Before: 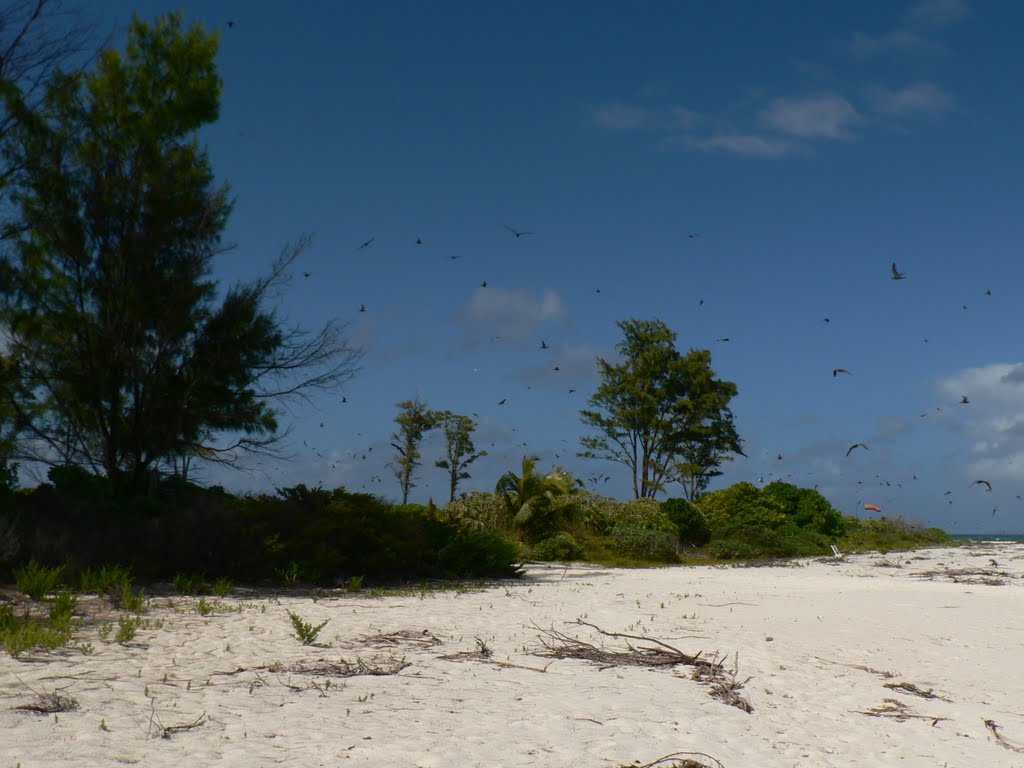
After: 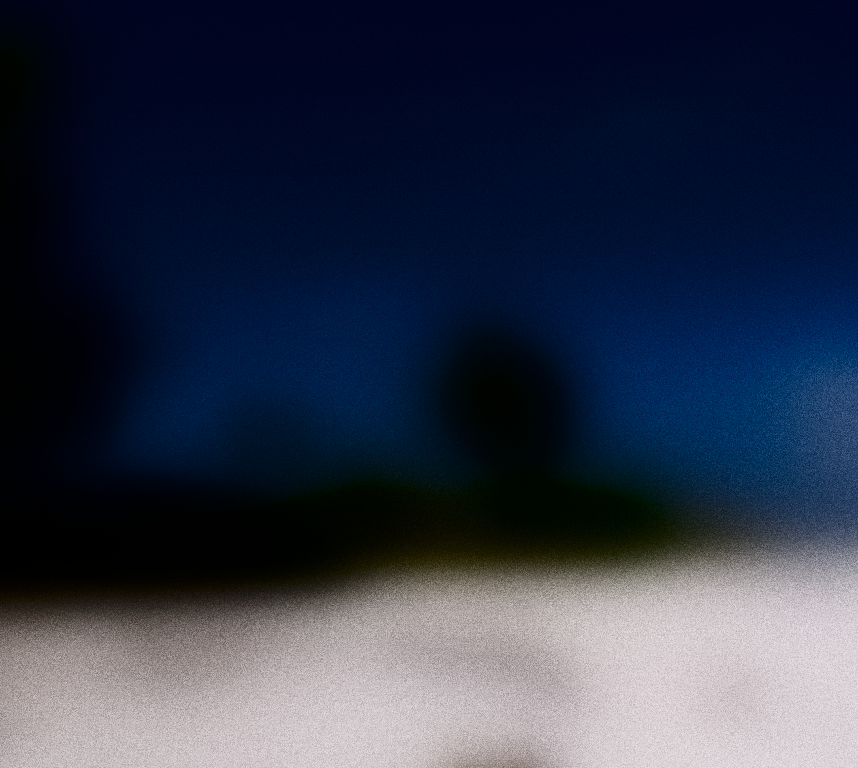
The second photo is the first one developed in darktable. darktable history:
exposure: black level correction 0.009, compensate highlight preservation false
crop: left 16.145%
lowpass: radius 31.92, contrast 1.72, brightness -0.98, saturation 0.94
grain: coarseness 10.62 ISO, strength 55.56%
white balance: red 1.004, blue 1.096
color balance rgb: perceptual saturation grading › global saturation 20%, perceptual saturation grading › highlights -25%, perceptual saturation grading › shadows 25%
